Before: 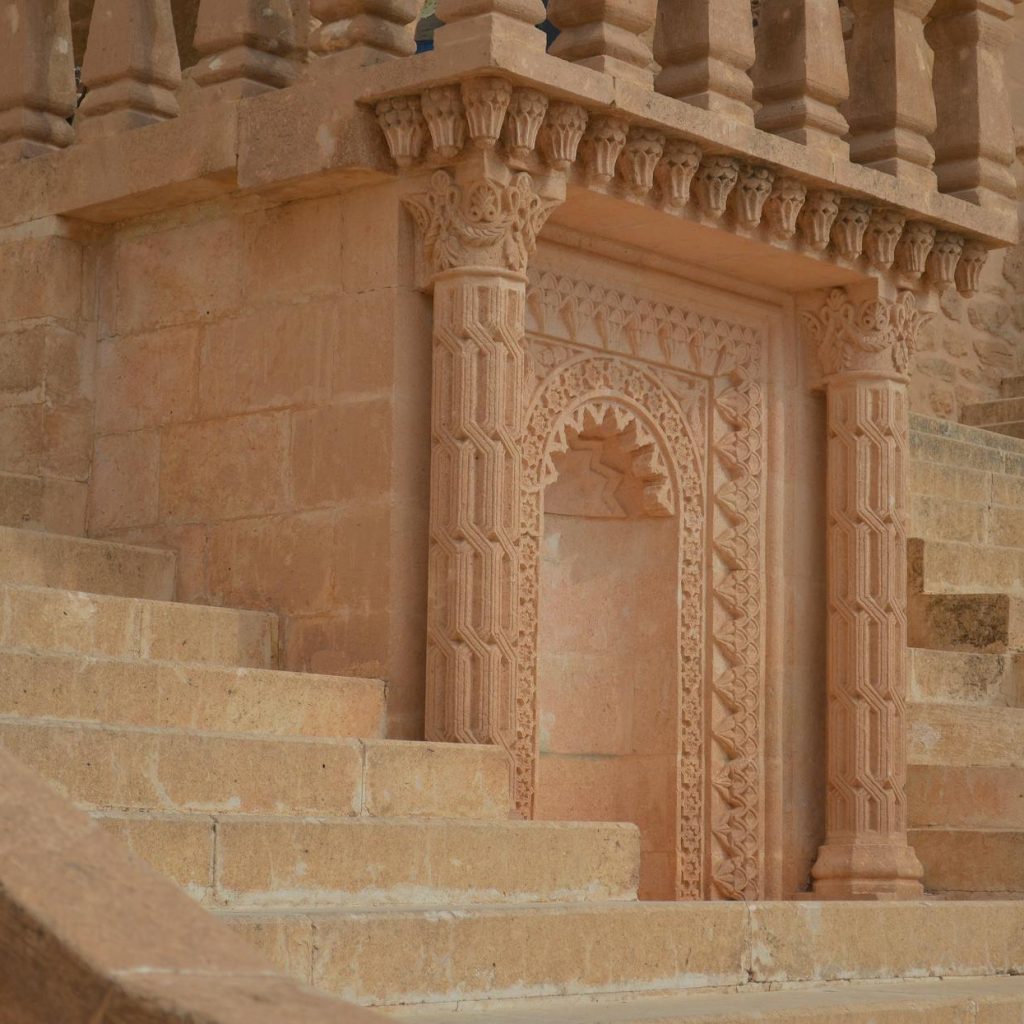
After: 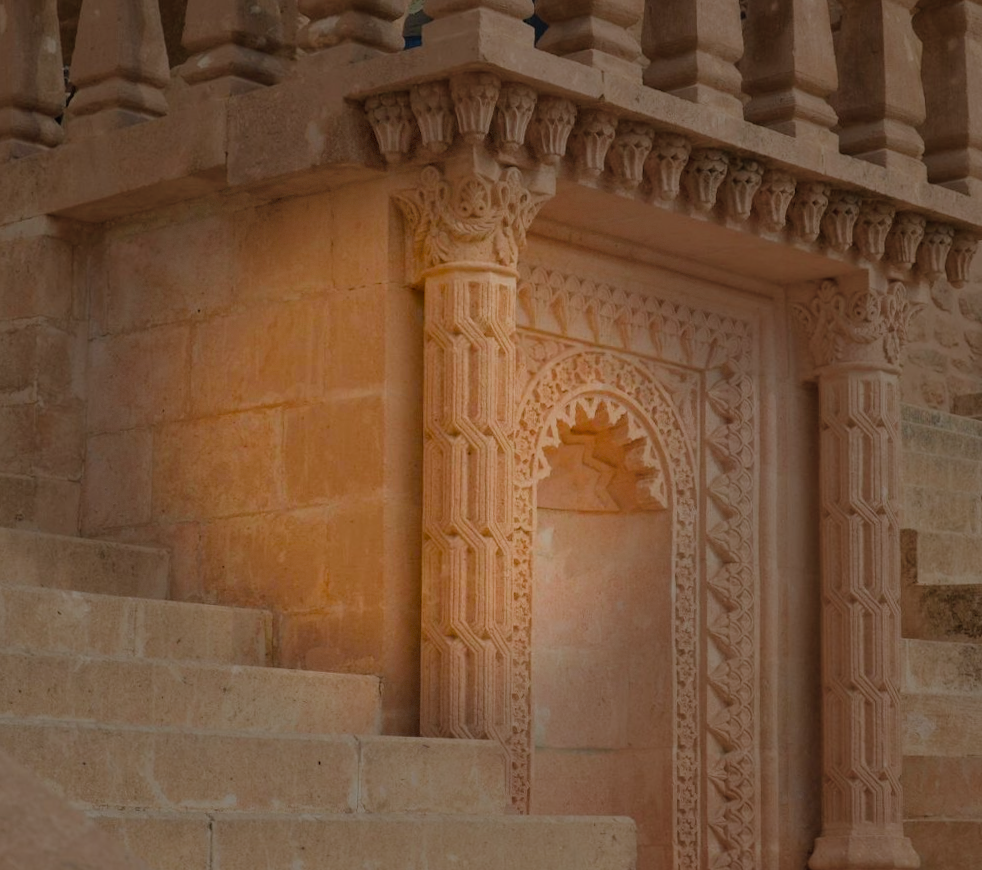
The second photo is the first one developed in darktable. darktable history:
crop and rotate: angle 0.585°, left 0.265%, right 2.82%, bottom 14.079%
filmic rgb: black relative exposure -7.65 EV, white relative exposure 4.56 EV, hardness 3.61, contrast 1.059, contrast in shadows safe
vignetting: fall-off start 31.1%, fall-off radius 34.33%, brightness -0.454, saturation -0.296, center (-0.149, 0.012), dithering 8-bit output
color balance rgb: highlights gain › chroma 0.943%, highlights gain › hue 25.85°, global offset › chroma 0.059%, global offset › hue 253.99°, linear chroma grading › global chroma 14.623%, perceptual saturation grading › global saturation 13.954%, perceptual saturation grading › highlights -25.301%, perceptual saturation grading › shadows 29.746%, global vibrance 20%
